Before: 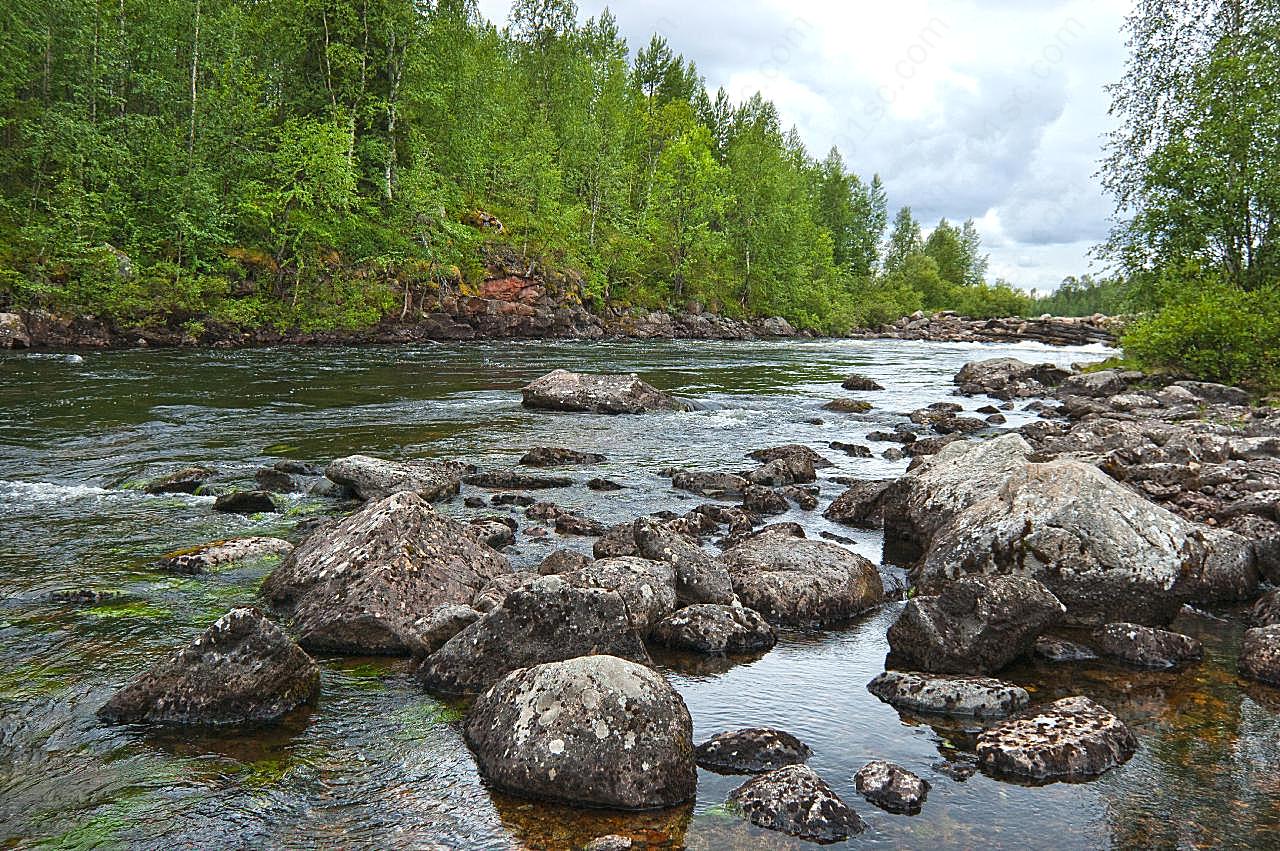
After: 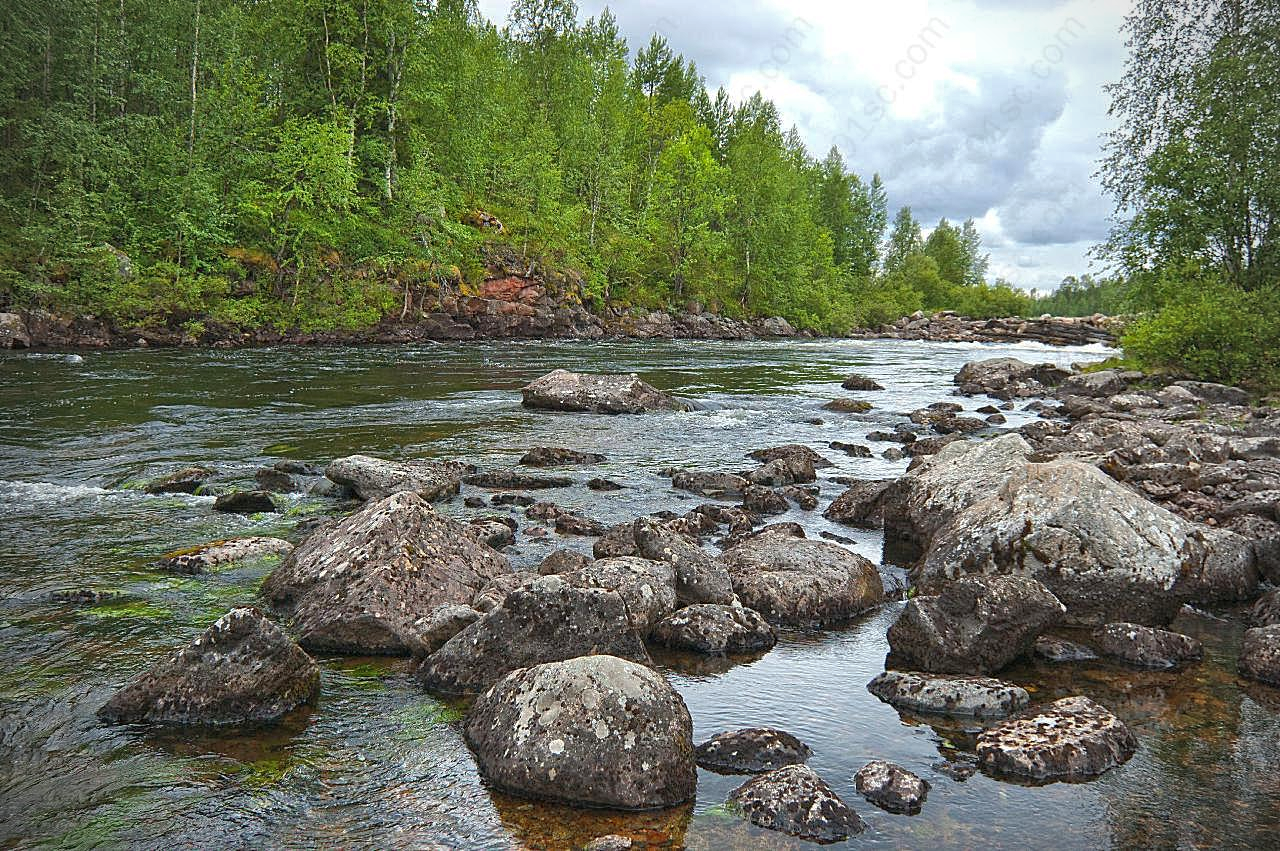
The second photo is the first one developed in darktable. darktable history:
vignetting: unbound false
color correction: saturation 0.98
shadows and highlights: on, module defaults
